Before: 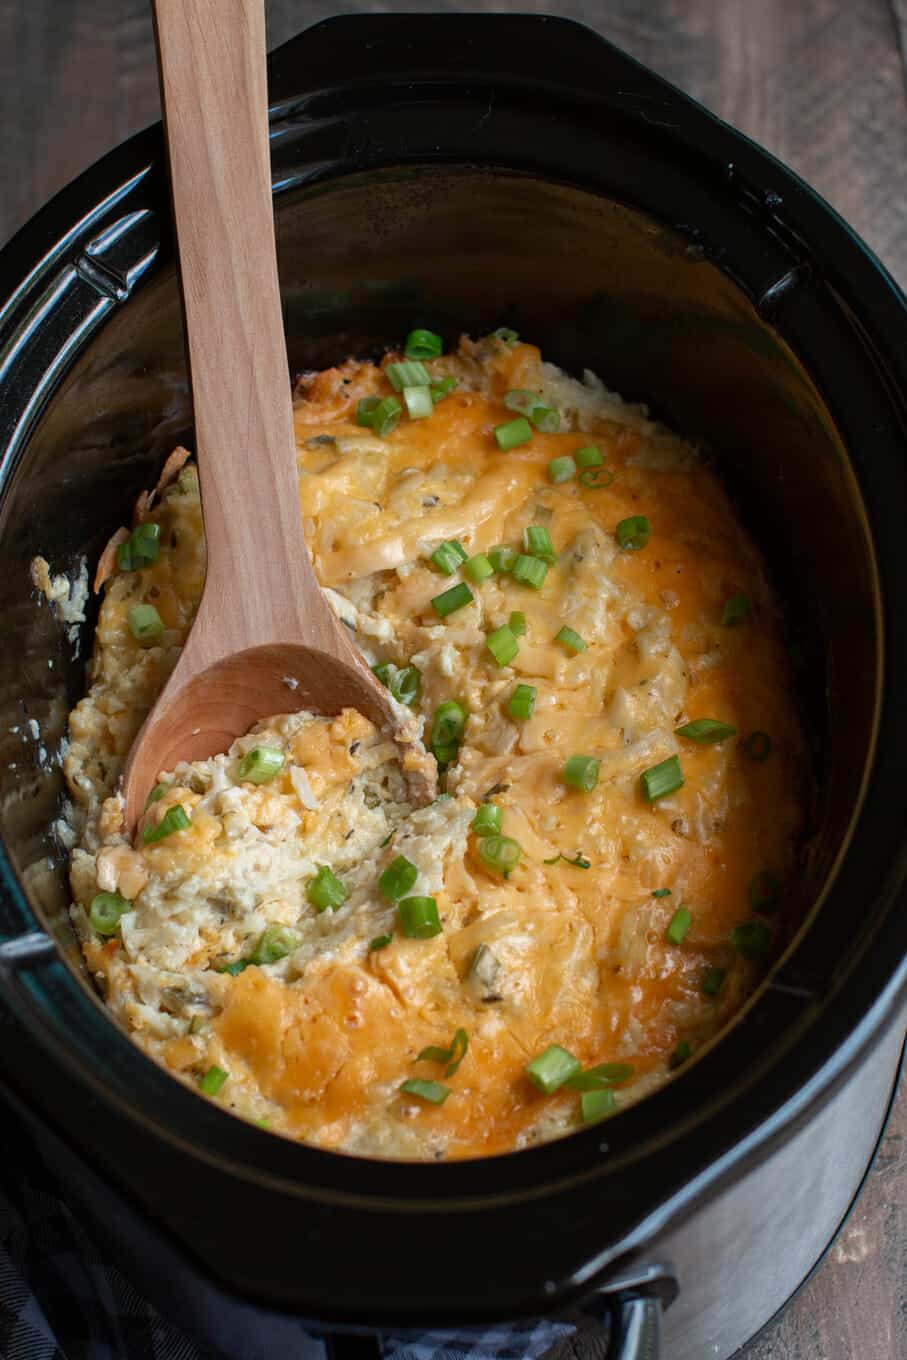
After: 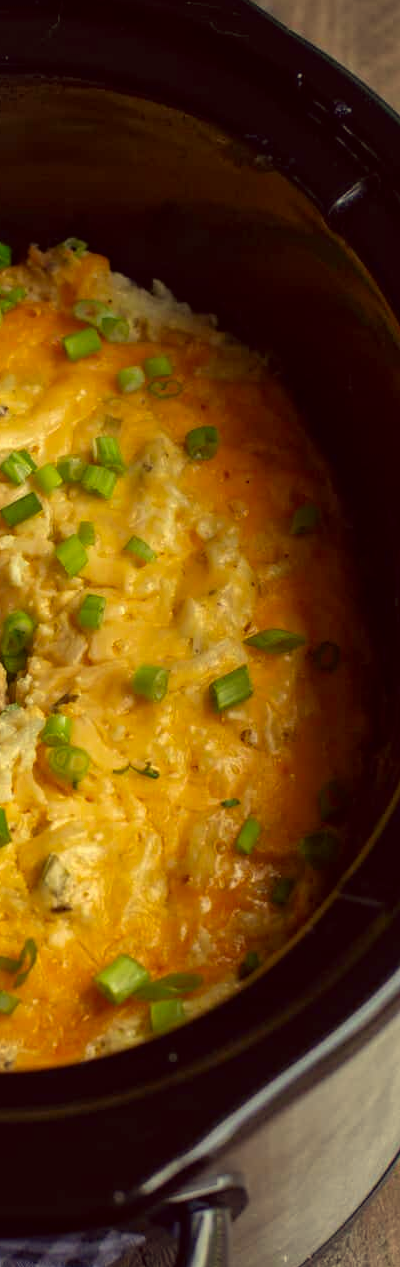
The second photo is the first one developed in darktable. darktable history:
crop: left 47.628%, top 6.643%, right 7.874%
color correction: highlights a* -0.482, highlights b* 40, shadows a* 9.8, shadows b* -0.161
